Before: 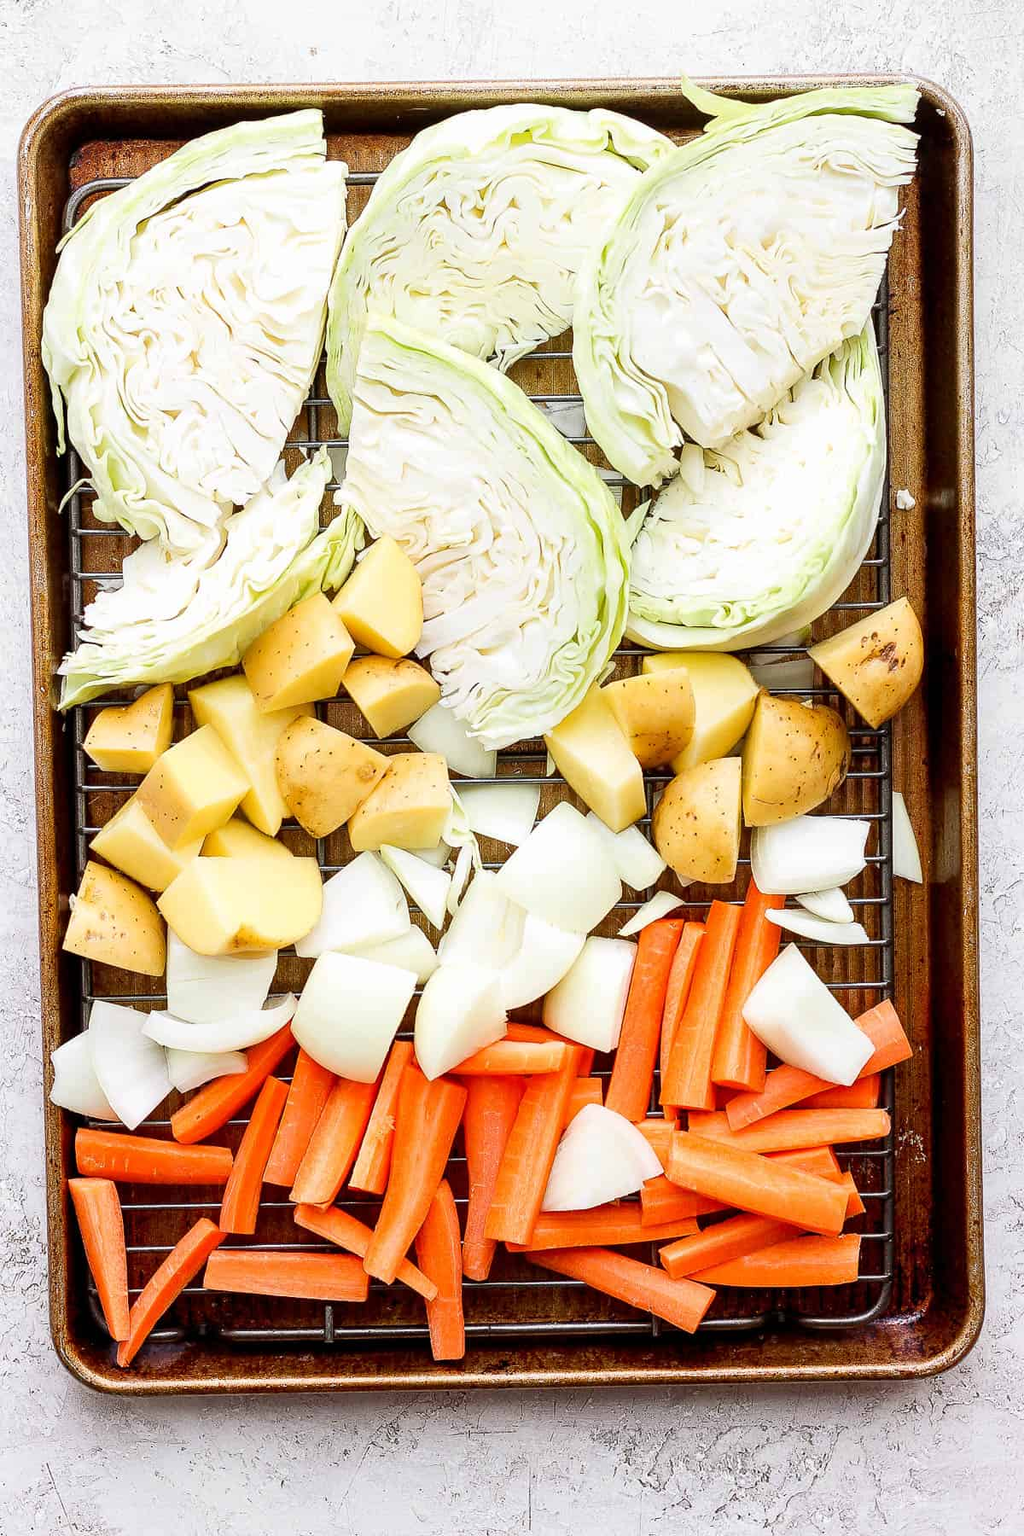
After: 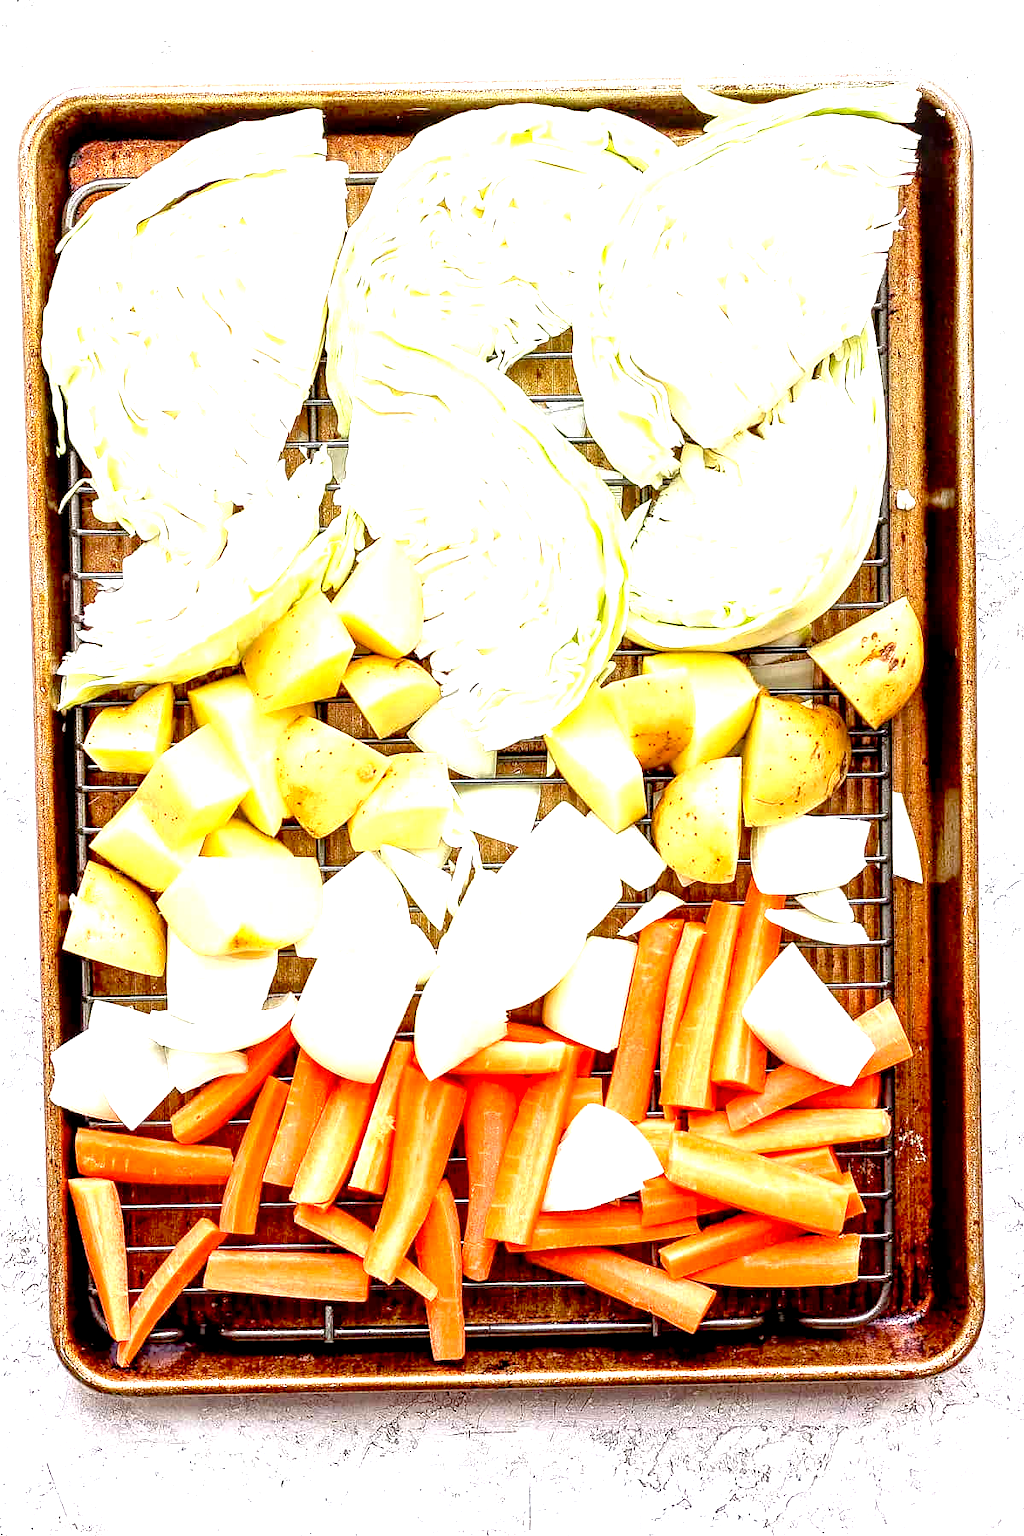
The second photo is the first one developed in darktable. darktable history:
exposure: black level correction 0.011, exposure 1.088 EV, compensate exposure bias true, compensate highlight preservation false
local contrast: on, module defaults
